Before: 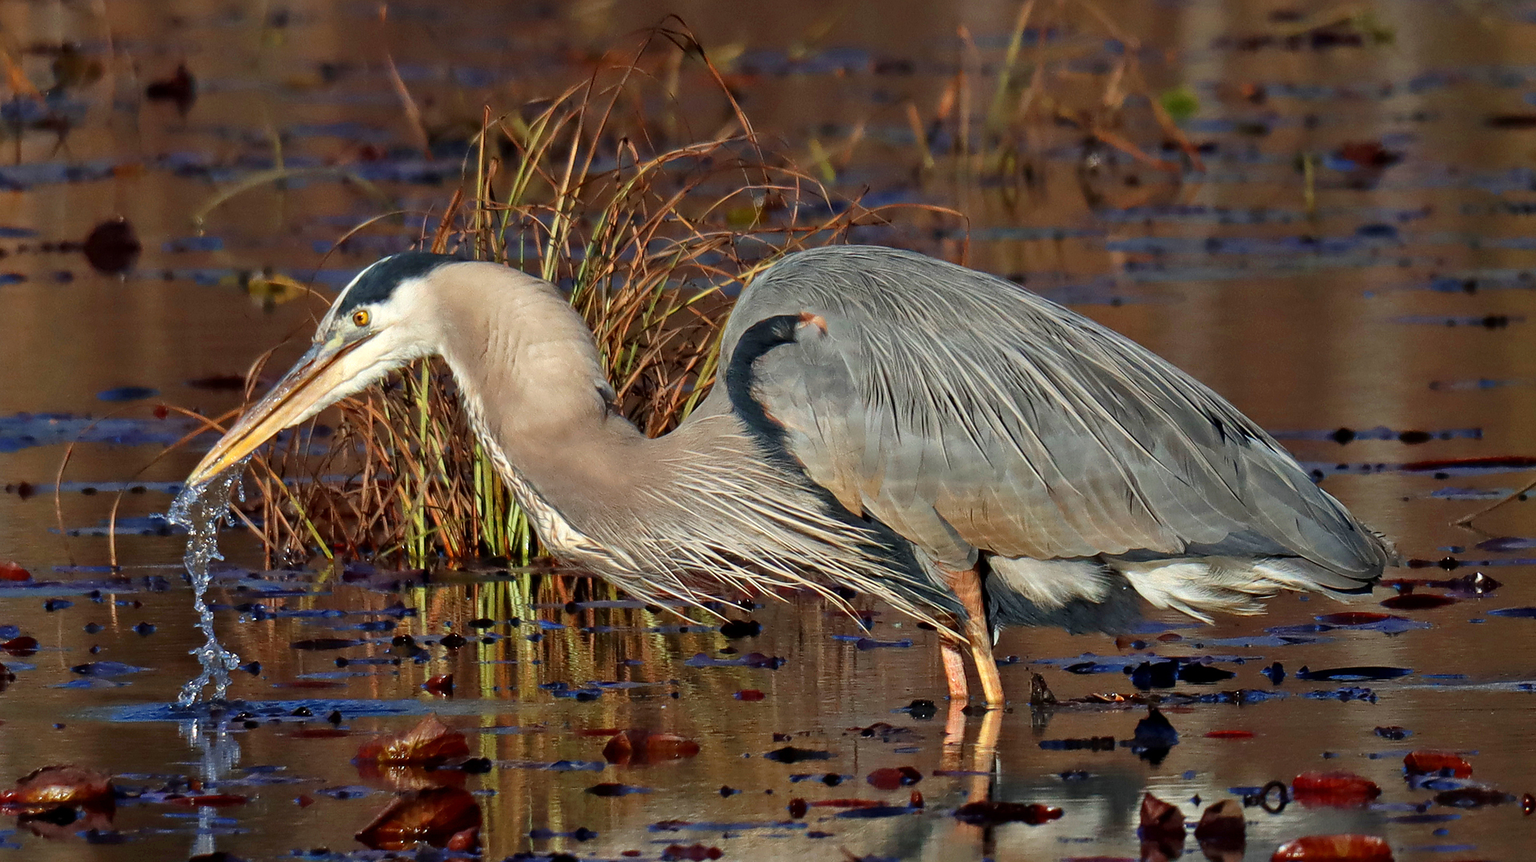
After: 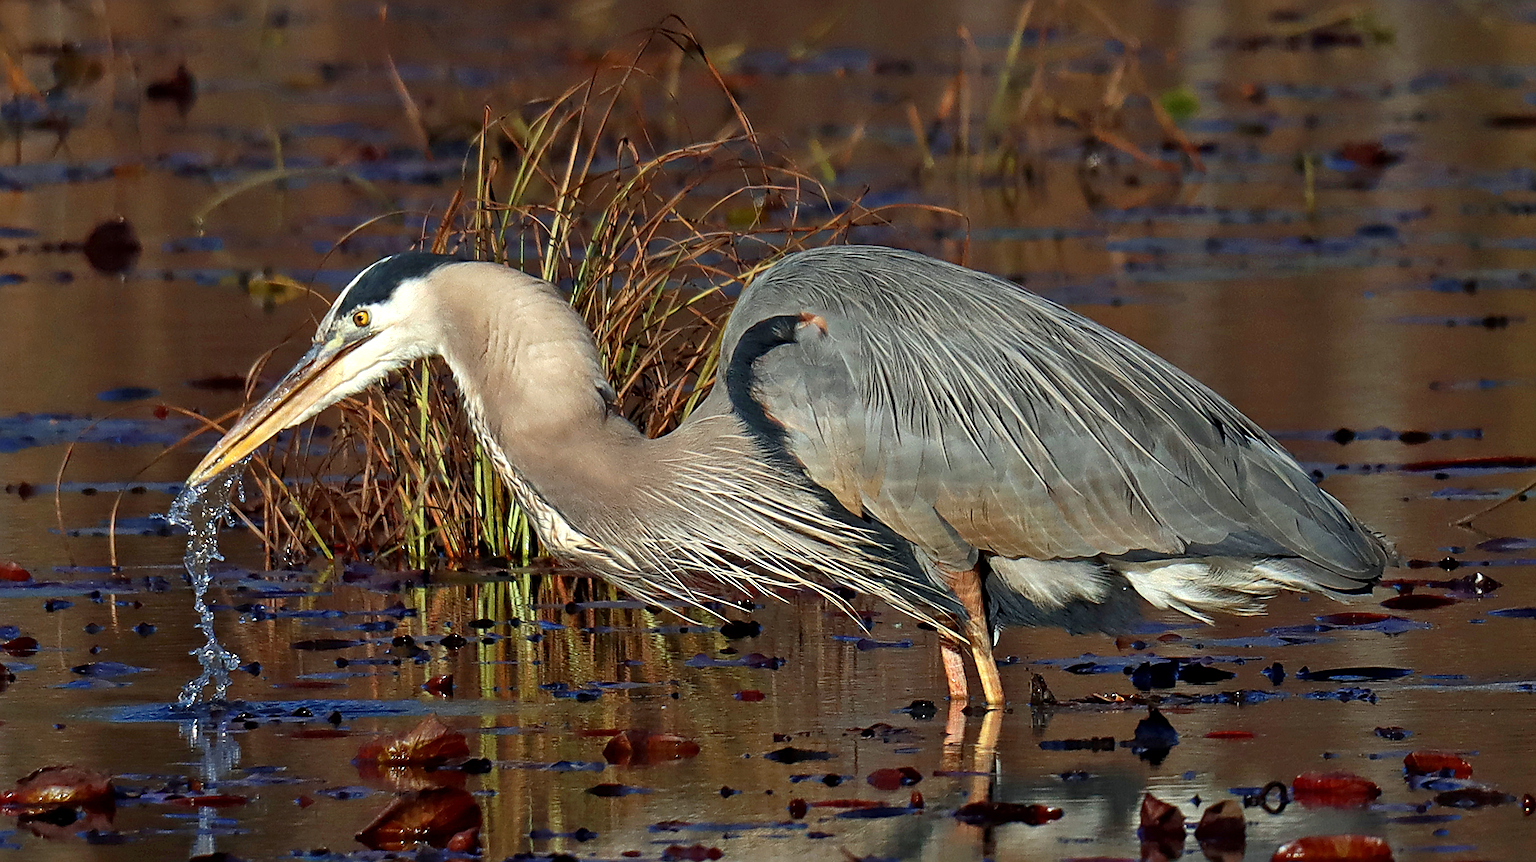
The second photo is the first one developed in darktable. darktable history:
tone equalizer: -8 EV -0.001 EV, -7 EV 0.001 EV, -6 EV -0.002 EV, -5 EV -0.003 EV, -4 EV -0.062 EV, -3 EV -0.222 EV, -2 EV -0.267 EV, -1 EV 0.105 EV, +0 EV 0.303 EV
sharpen: on, module defaults
white balance: red 0.978, blue 0.999
